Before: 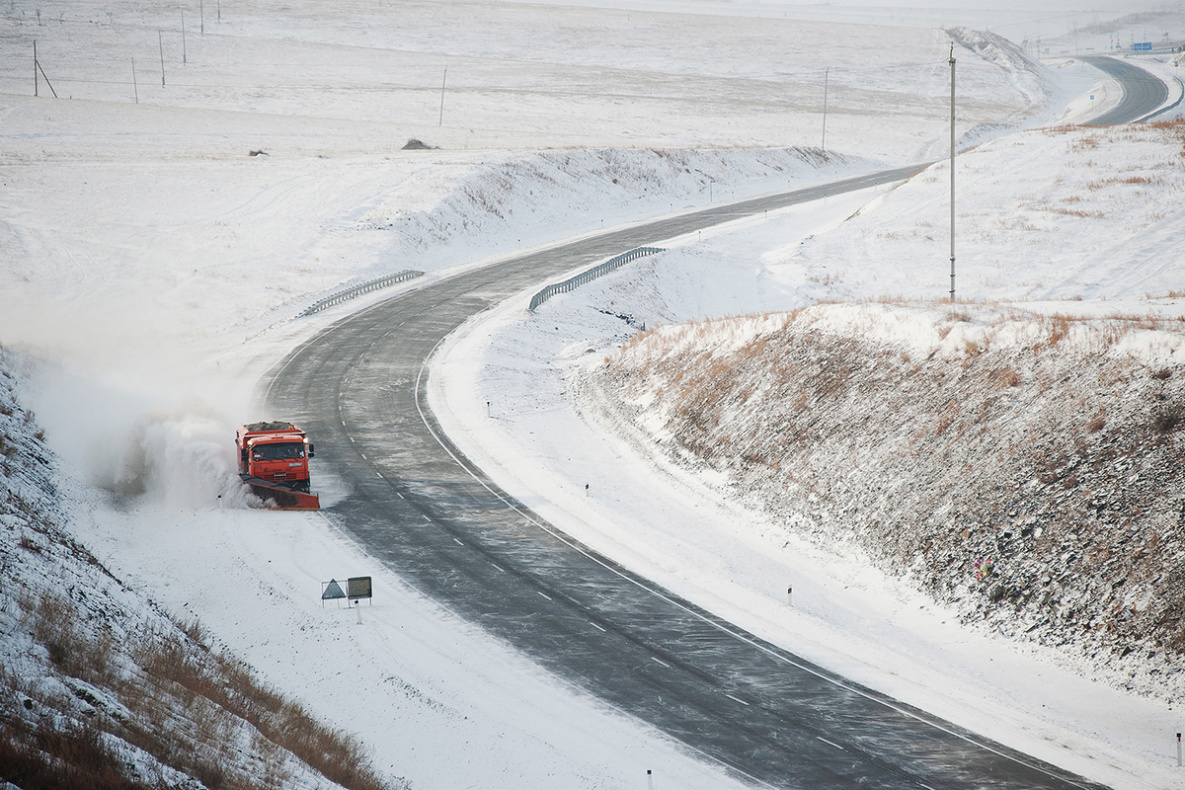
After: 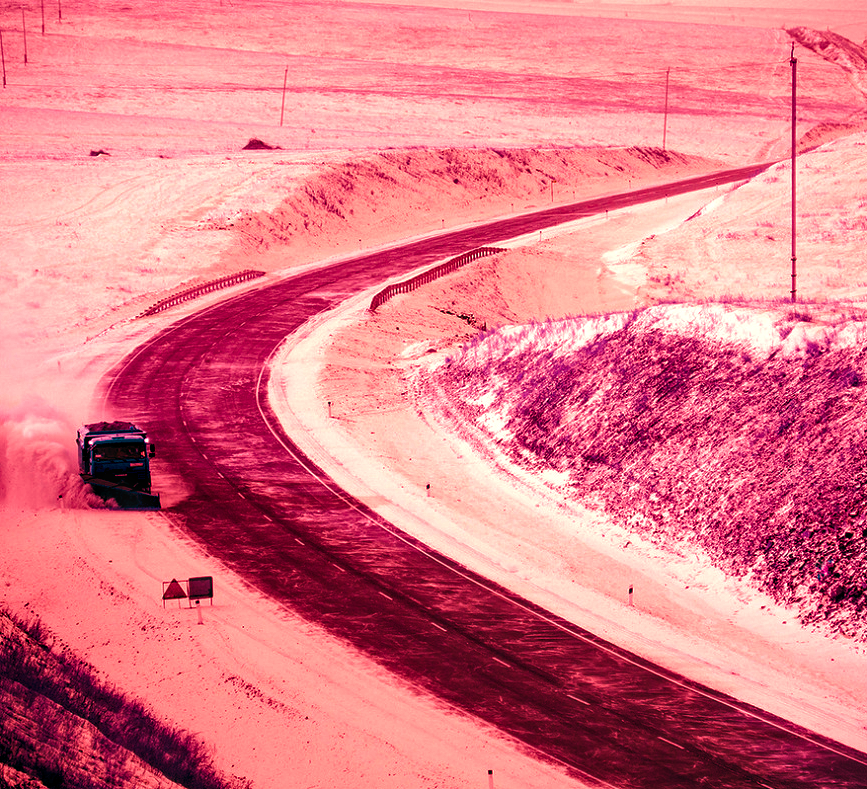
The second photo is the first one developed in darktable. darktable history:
crop: left 13.443%, right 13.31%
white balance: red 0.954, blue 1.079
color balance rgb: shadows lift › luminance -18.76%, shadows lift › chroma 35.44%, power › luminance -3.76%, power › hue 142.17°, highlights gain › chroma 7.5%, highlights gain › hue 184.75°, global offset › luminance -0.52%, global offset › chroma 0.91%, global offset › hue 173.36°, shadows fall-off 300%, white fulcrum 2 EV, highlights fall-off 300%, linear chroma grading › shadows 17.19%, linear chroma grading › highlights 61.12%, linear chroma grading › global chroma 50%, hue shift -150.52°, perceptual brilliance grading › global brilliance 12%, mask middle-gray fulcrum 100%, contrast gray fulcrum 38.43%, contrast 35.15%, saturation formula JzAzBz (2021)
local contrast: on, module defaults
exposure: exposure -0.01 EV, compensate highlight preservation false
contrast brightness saturation: saturation -0.05
levels: levels [0, 0.499, 1]
